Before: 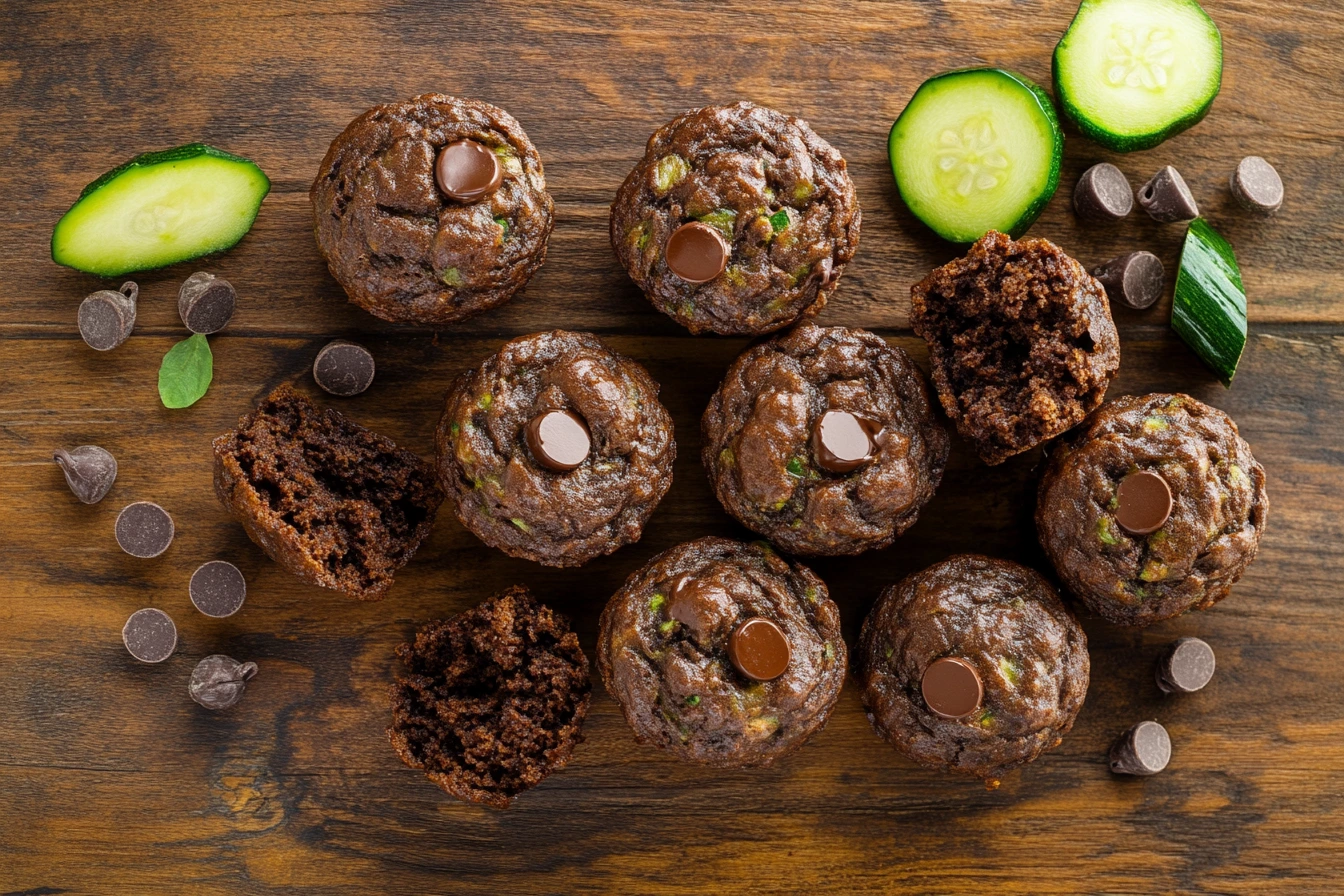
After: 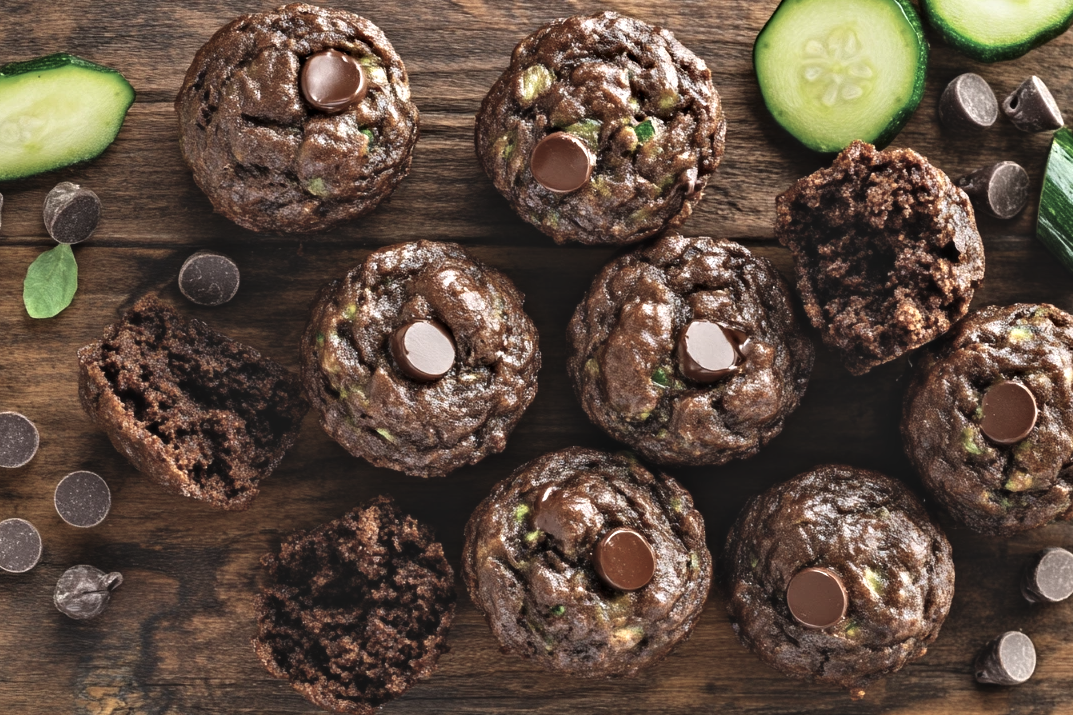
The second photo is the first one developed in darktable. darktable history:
crop and rotate: left 10.071%, top 10.071%, right 10.02%, bottom 10.02%
contrast equalizer: y [[0.511, 0.558, 0.631, 0.632, 0.559, 0.512], [0.5 ×6], [0.507, 0.559, 0.627, 0.644, 0.647, 0.647], [0 ×6], [0 ×6]]
exposure: black level correction -0.015, exposure -0.125 EV, compensate highlight preservation false
color balance: input saturation 80.07%
